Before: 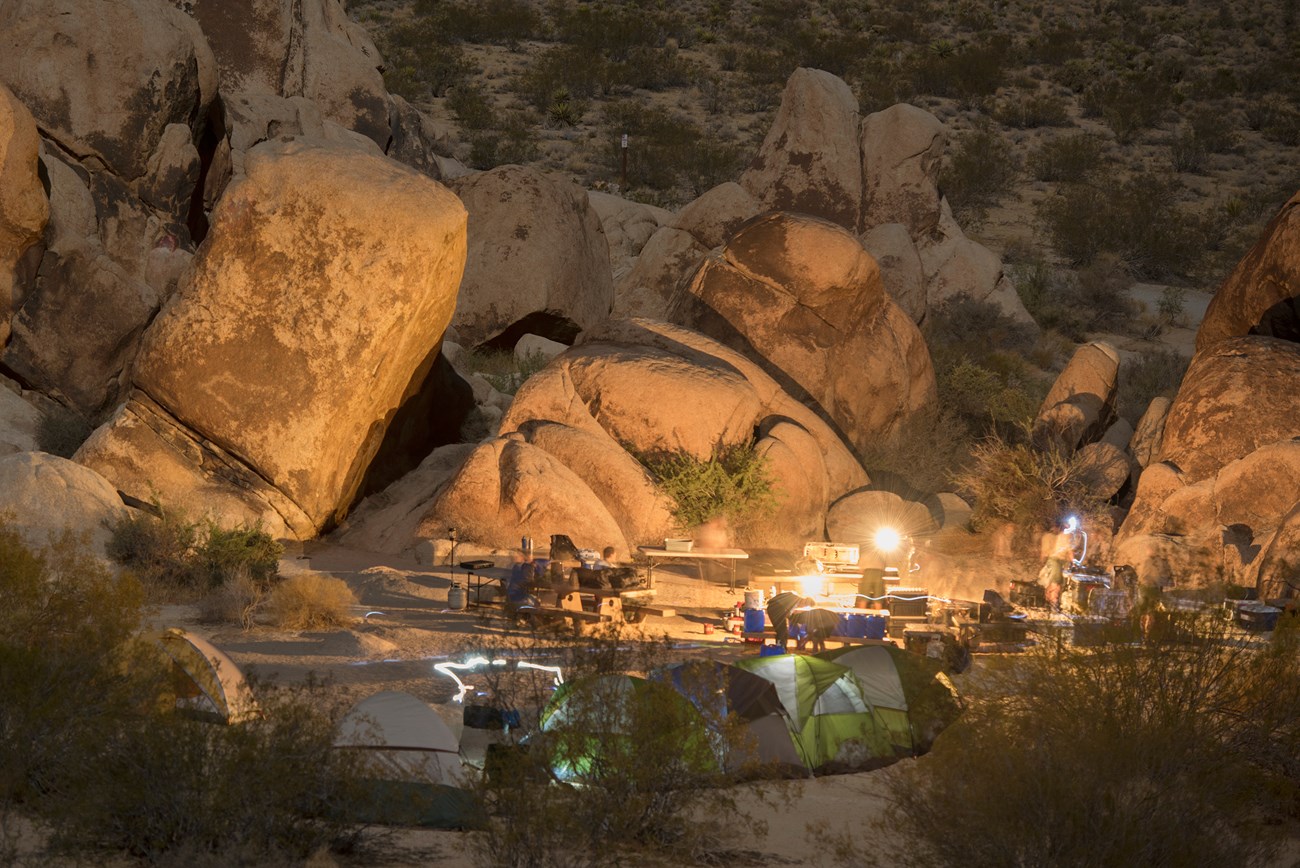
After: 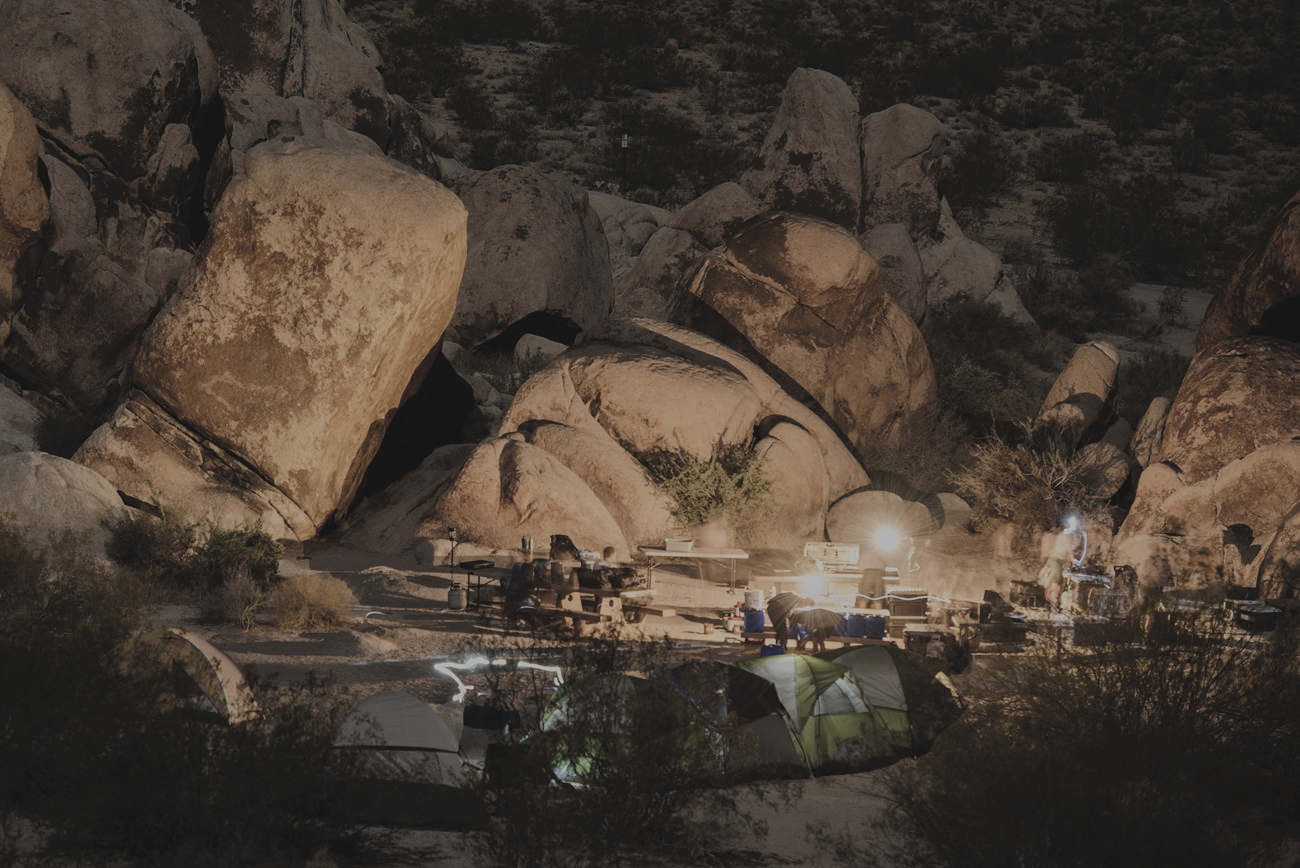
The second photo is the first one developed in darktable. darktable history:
contrast brightness saturation: brightness 0.185, saturation -0.514
exposure: exposure -1.969 EV, compensate exposure bias true, compensate highlight preservation false
tone curve: curves: ch0 [(0, 0) (0.003, 0.072) (0.011, 0.073) (0.025, 0.072) (0.044, 0.076) (0.069, 0.089) (0.1, 0.103) (0.136, 0.123) (0.177, 0.158) (0.224, 0.21) (0.277, 0.275) (0.335, 0.372) (0.399, 0.463) (0.468, 0.556) (0.543, 0.633) (0.623, 0.712) (0.709, 0.795) (0.801, 0.869) (0.898, 0.942) (1, 1)], preserve colors none
